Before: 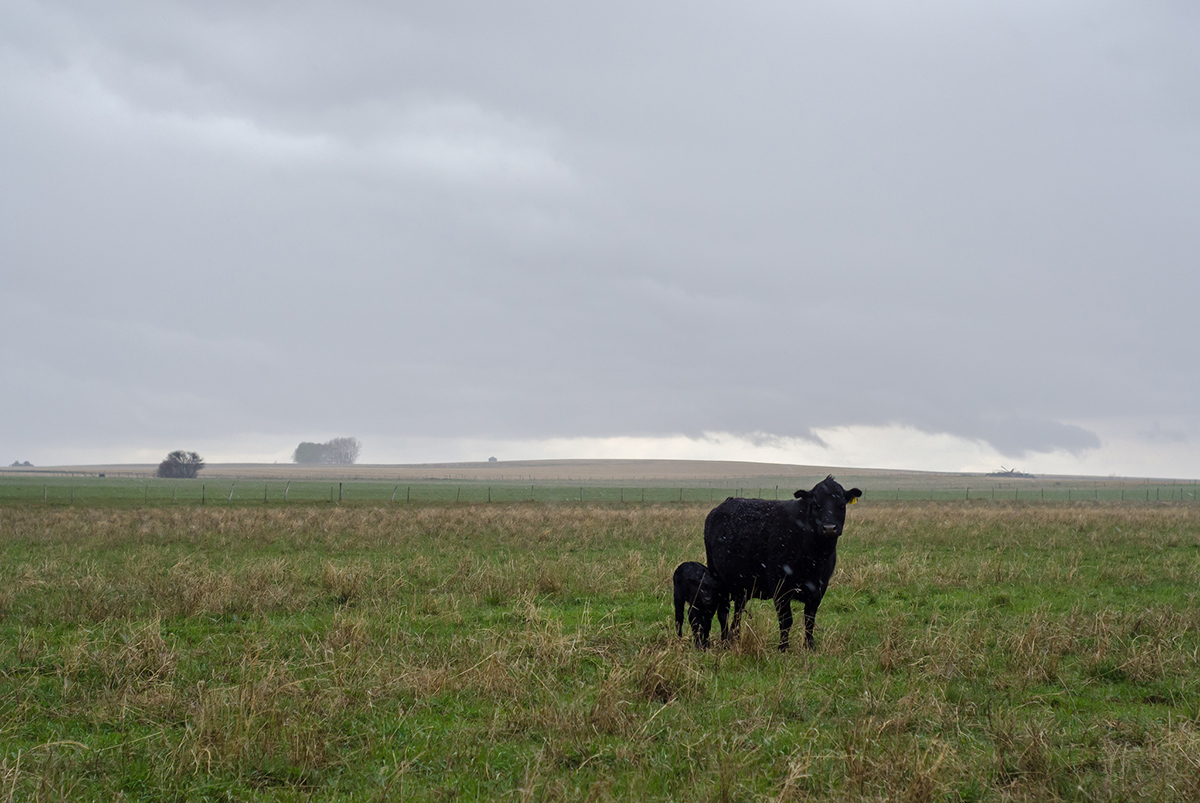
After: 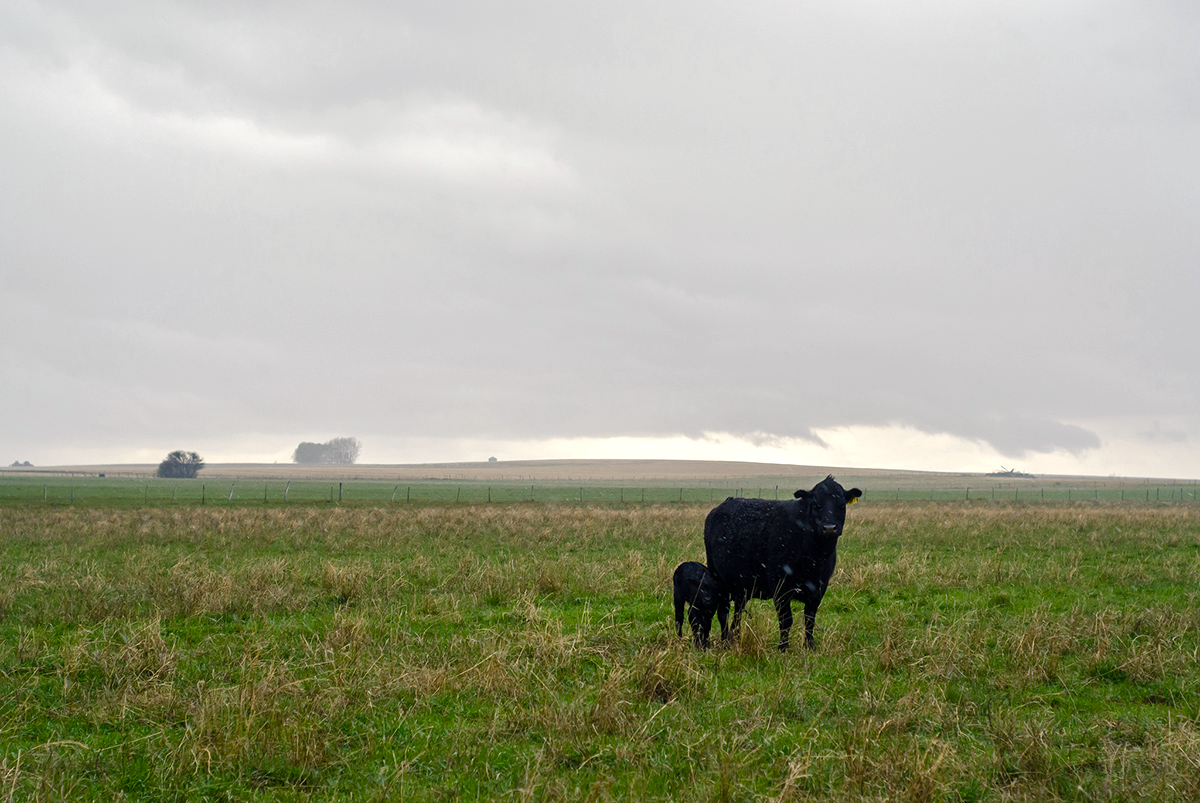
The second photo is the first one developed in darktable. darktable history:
color balance rgb: shadows lift › luminance -7.592%, shadows lift › chroma 2.404%, shadows lift › hue 202.63°, highlights gain › chroma 3.01%, highlights gain › hue 75.75°, perceptual saturation grading › global saturation 20%, perceptual saturation grading › highlights -50.116%, perceptual saturation grading › shadows 30.237%, perceptual brilliance grading › highlights 9.671%, perceptual brilliance grading › mid-tones 5.267%, global vibrance 9.468%
